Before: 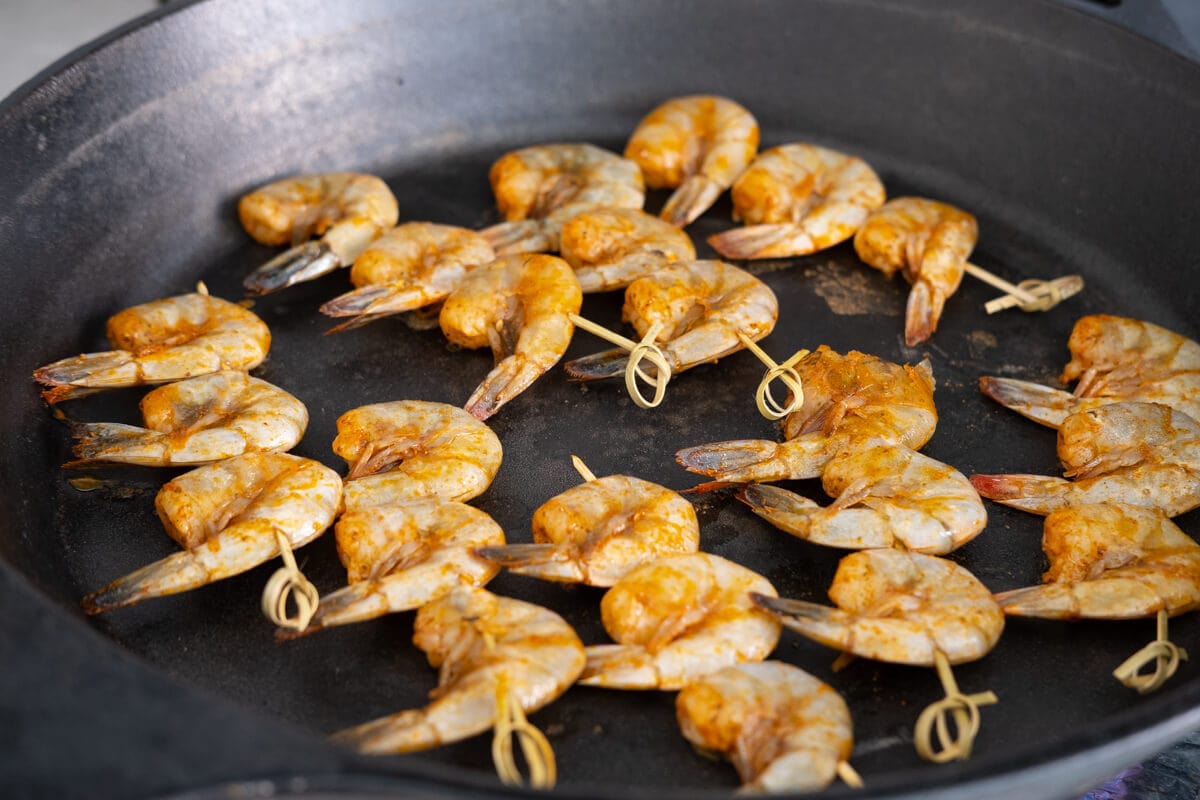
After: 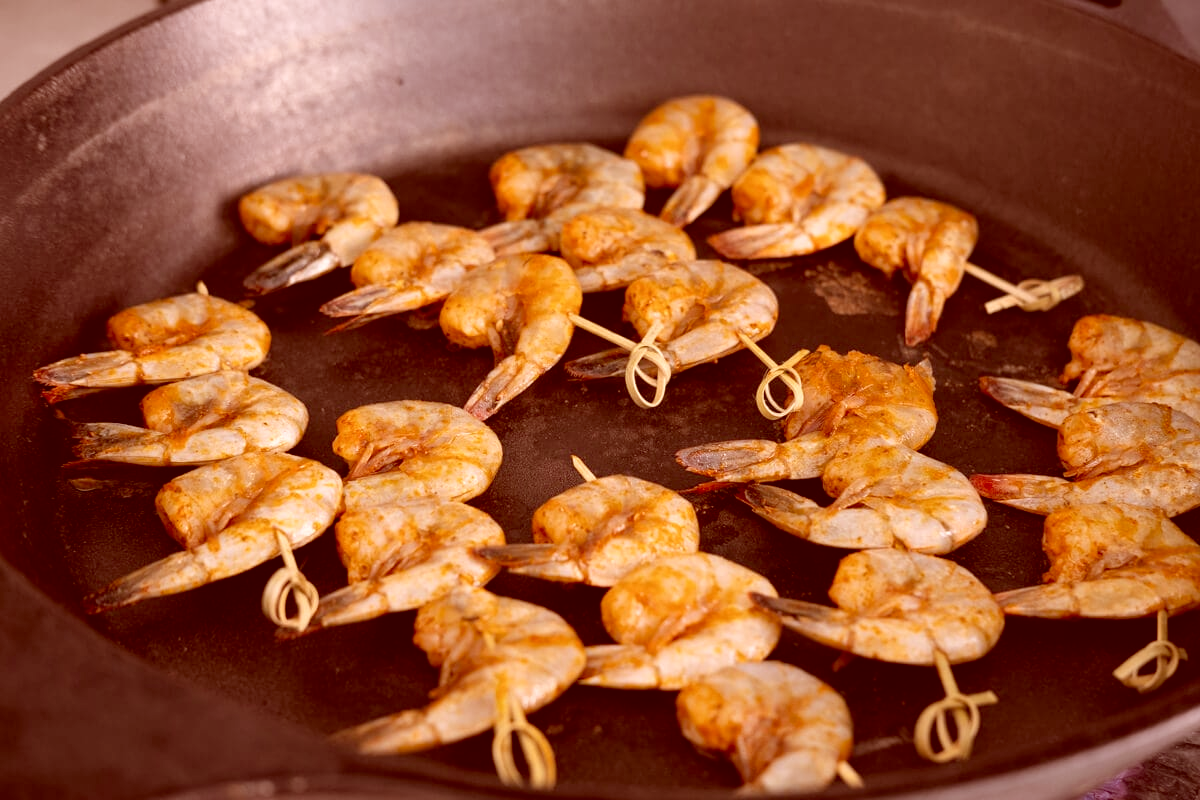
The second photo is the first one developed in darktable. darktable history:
color correction: highlights a* 9.03, highlights b* 8.71, shadows a* 40, shadows b* 40, saturation 0.8
shadows and highlights: shadows 20.91, highlights -35.45, soften with gaussian
